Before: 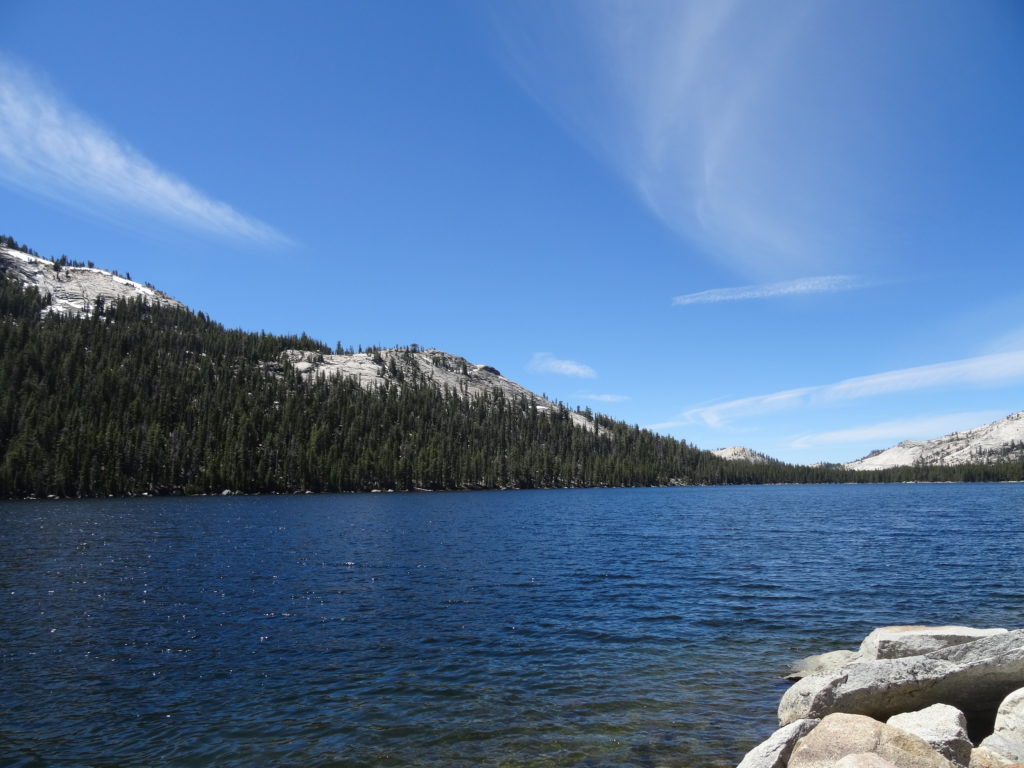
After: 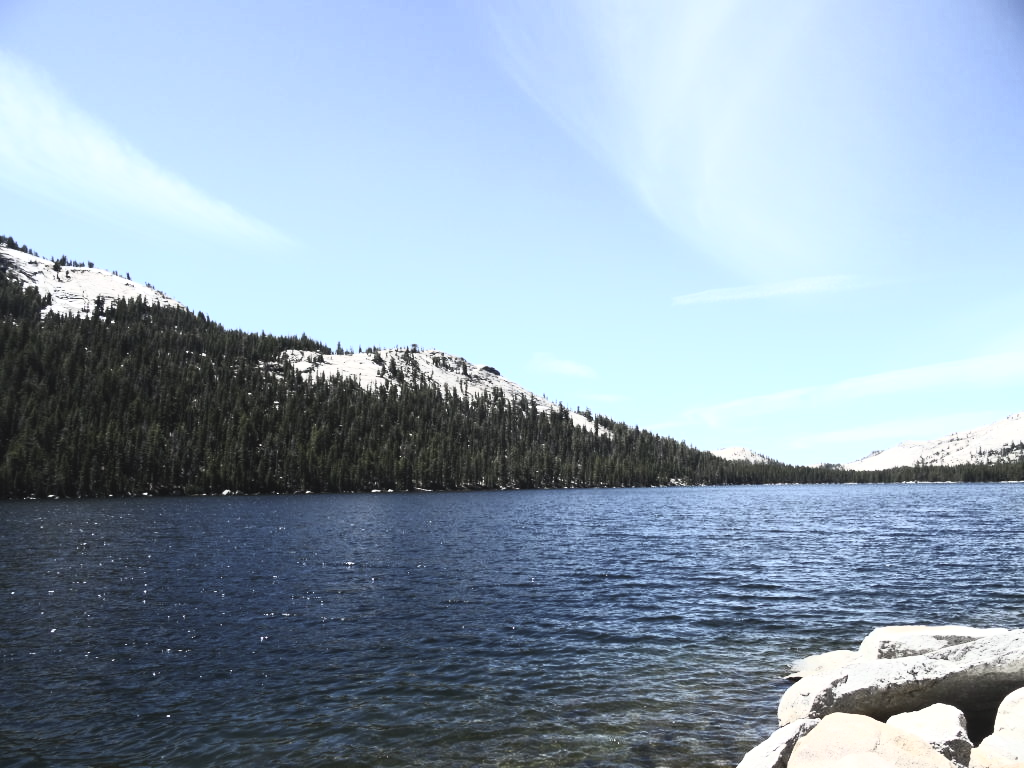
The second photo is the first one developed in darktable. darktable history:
contrast brightness saturation: contrast 0.57, brightness 0.57, saturation -0.34
tone equalizer: -8 EV -0.417 EV, -7 EV -0.389 EV, -6 EV -0.333 EV, -5 EV -0.222 EV, -3 EV 0.222 EV, -2 EV 0.333 EV, -1 EV 0.389 EV, +0 EV 0.417 EV, edges refinement/feathering 500, mask exposure compensation -1.57 EV, preserve details no
